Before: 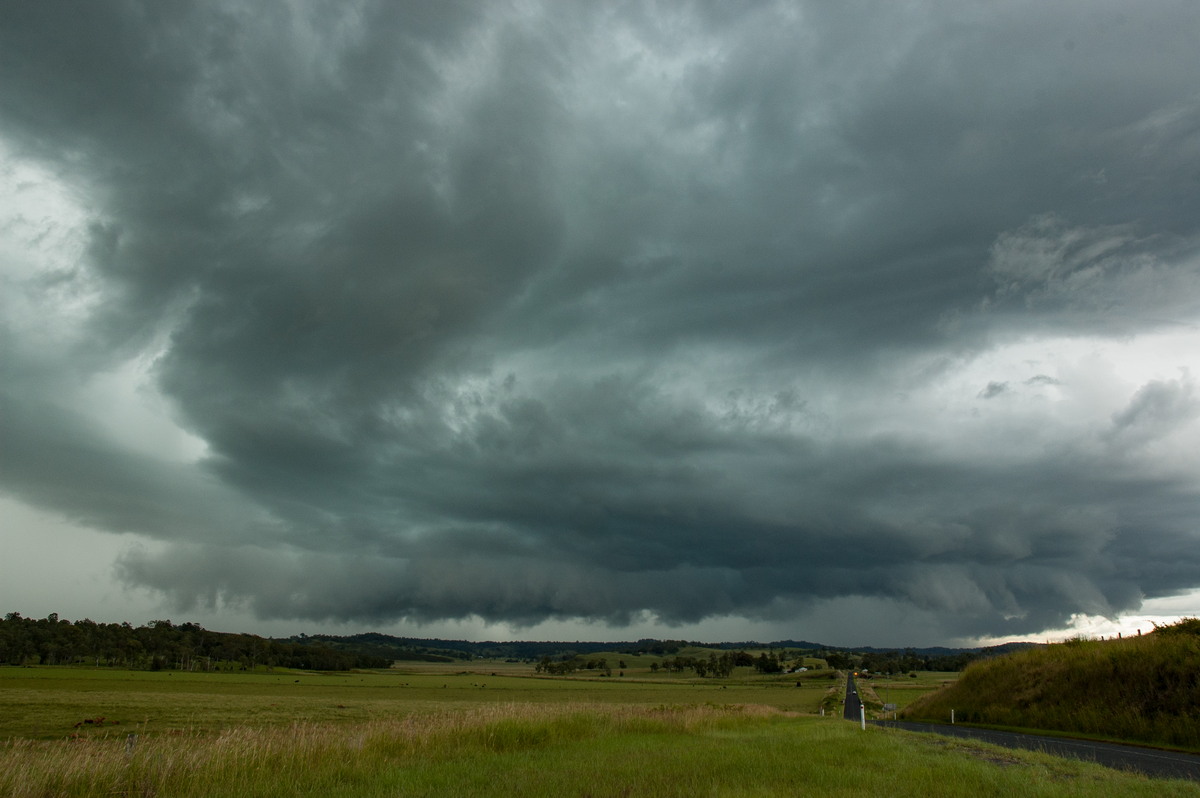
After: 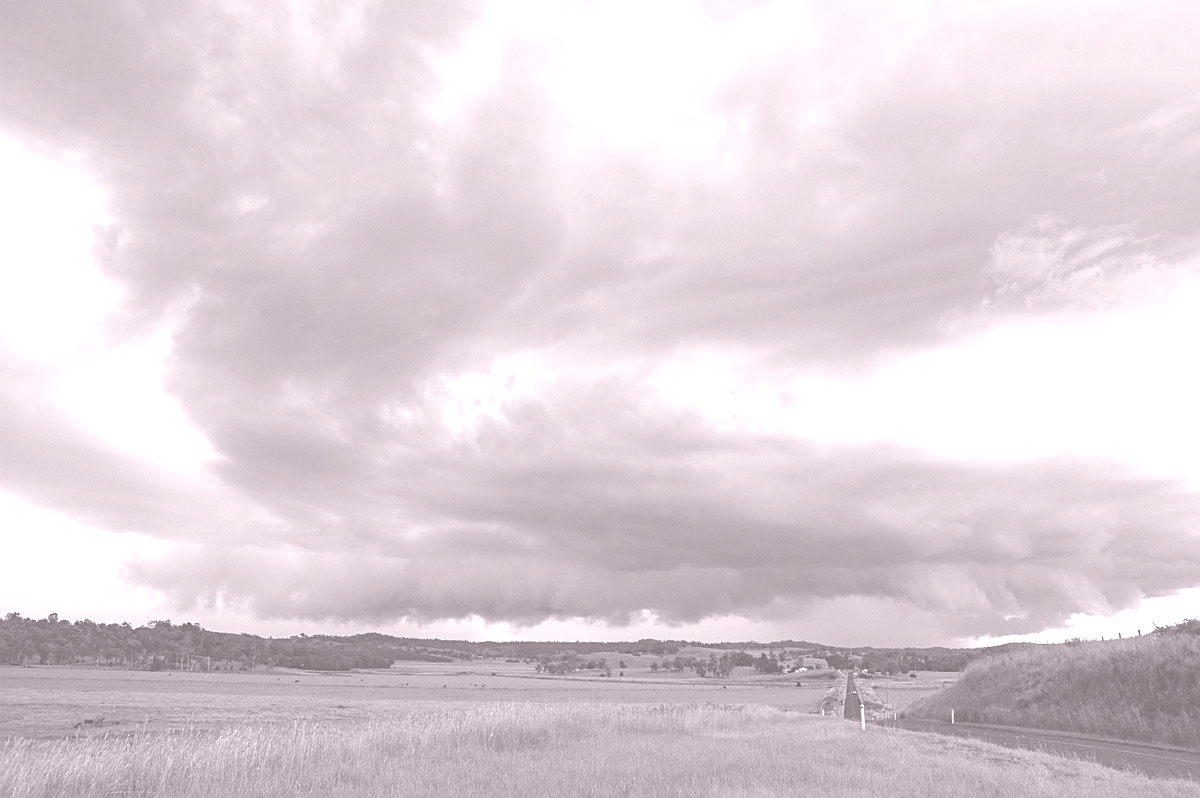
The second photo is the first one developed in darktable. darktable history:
sharpen: on, module defaults
colorize: hue 25.2°, saturation 83%, source mix 82%, lightness 79%, version 1
